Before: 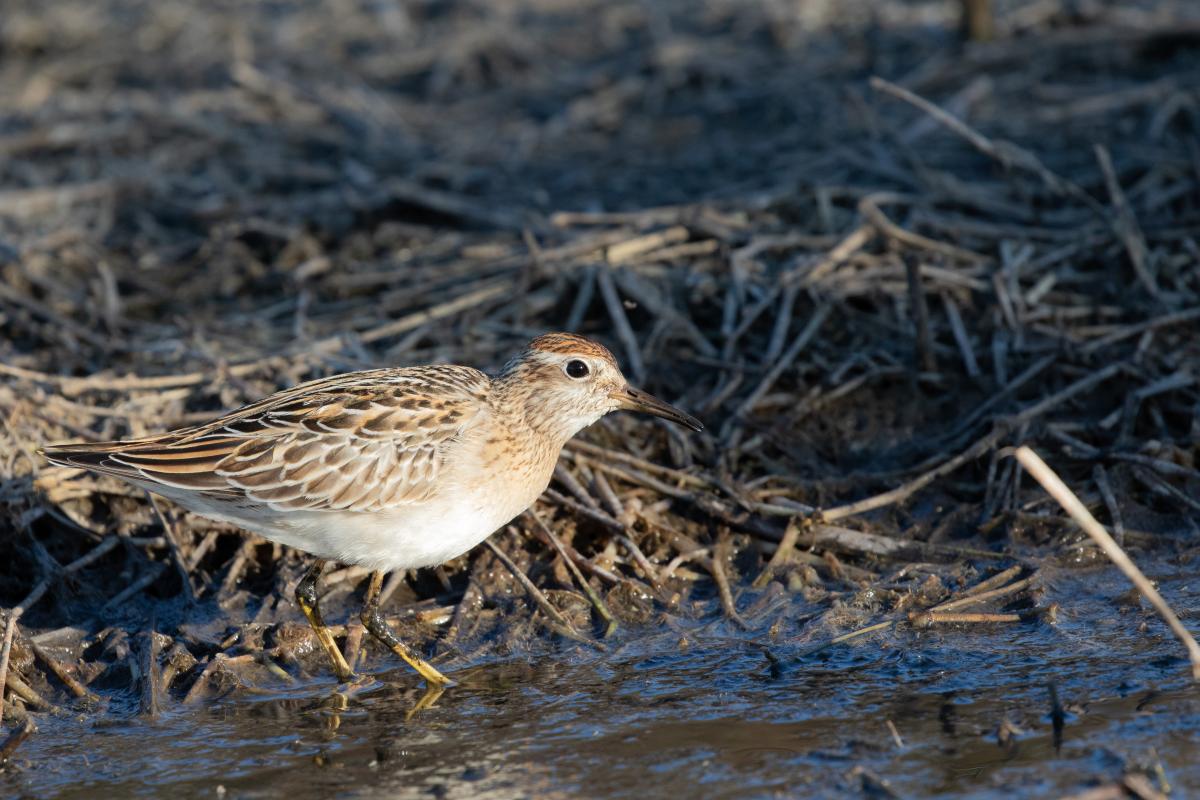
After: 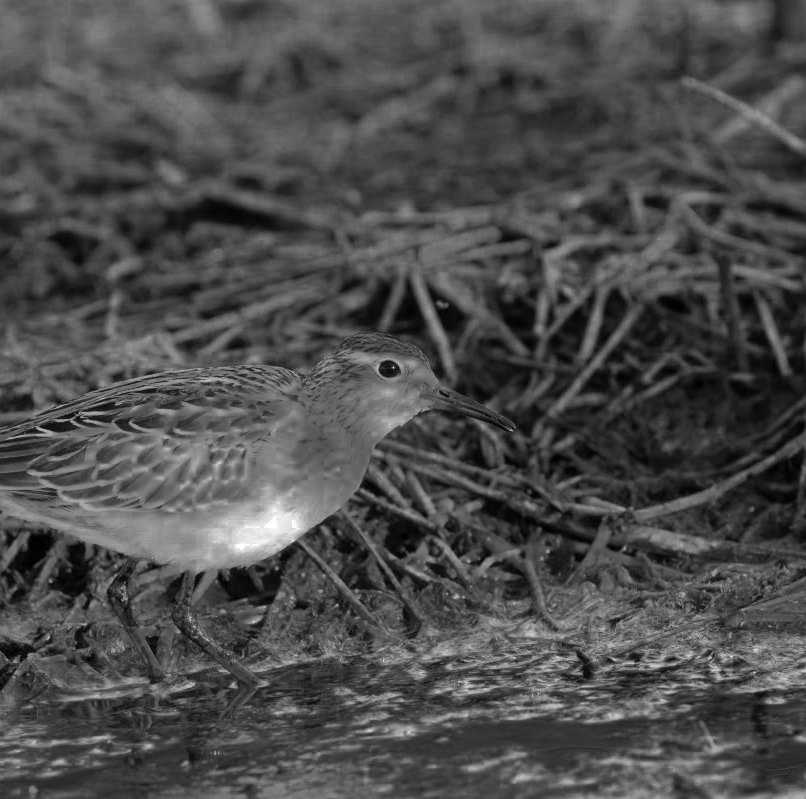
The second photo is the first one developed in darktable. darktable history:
color zones: curves: ch0 [(0.287, 0.048) (0.493, 0.484) (0.737, 0.816)]; ch1 [(0, 0) (0.143, 0) (0.286, 0) (0.429, 0) (0.571, 0) (0.714, 0) (0.857, 0)], mix 100.32%
shadows and highlights: shadows 25.97, highlights -71.23, highlights color adjustment 73.68%
crop and rotate: left 15.749%, right 17.033%
